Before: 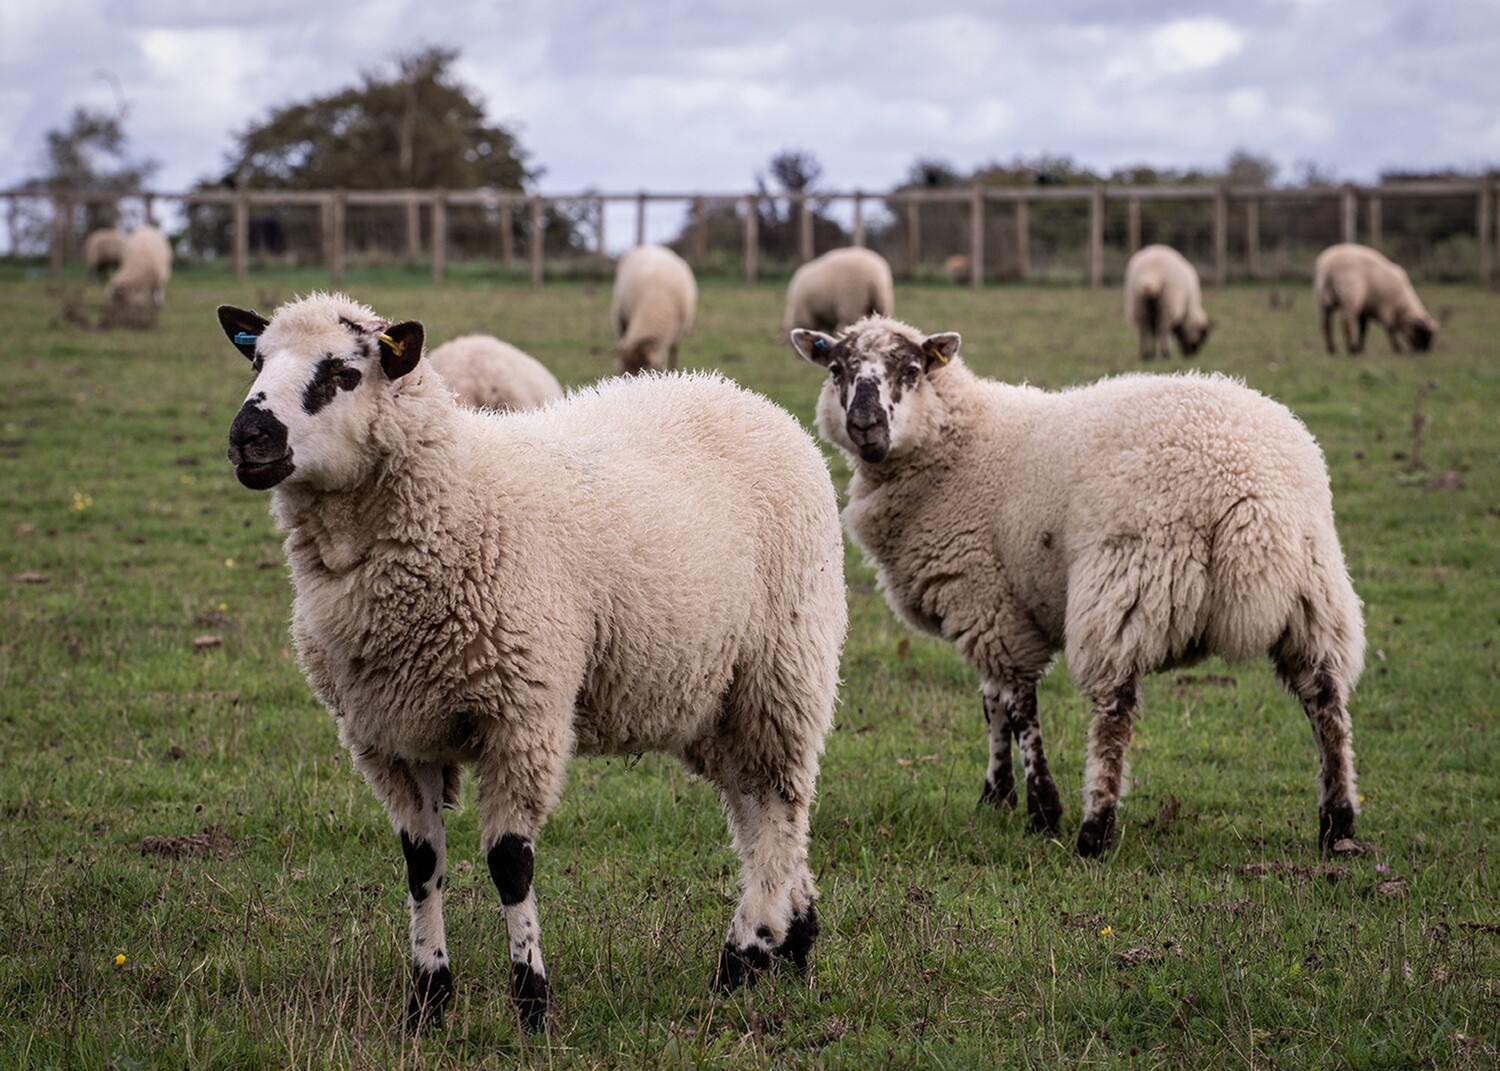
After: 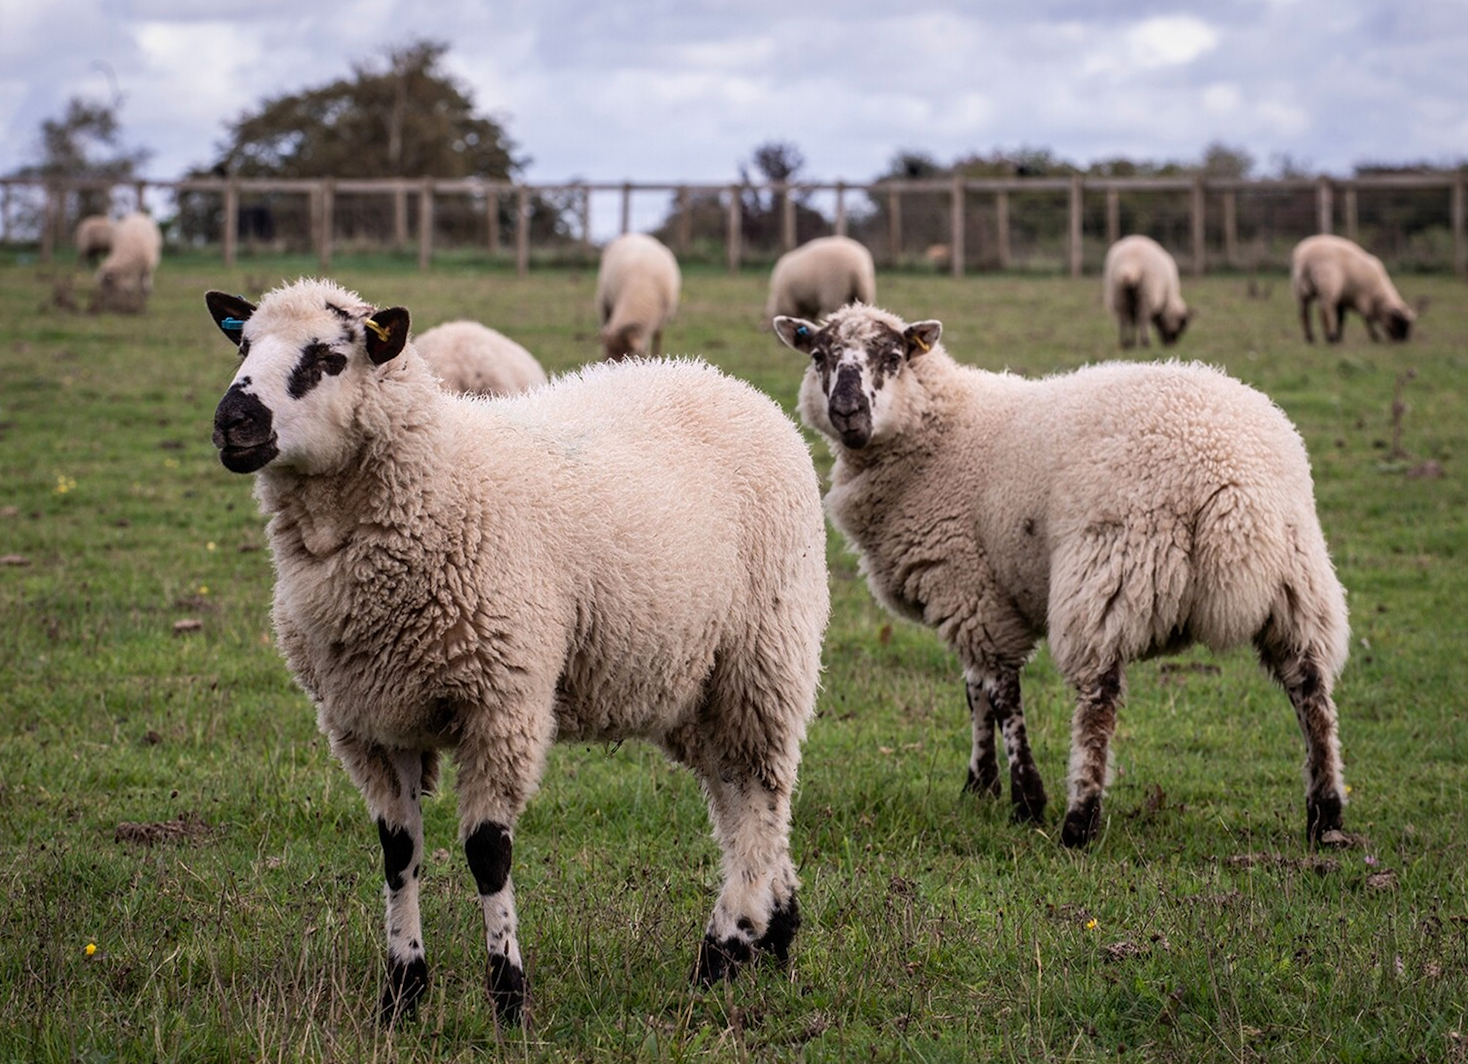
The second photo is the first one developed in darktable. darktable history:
color zones: curves: ch0 [(0, 0.558) (0.143, 0.559) (0.286, 0.529) (0.429, 0.505) (0.571, 0.5) (0.714, 0.5) (0.857, 0.5) (1, 0.558)]; ch1 [(0, 0.469) (0.01, 0.469) (0.12, 0.446) (0.248, 0.469) (0.5, 0.5) (0.748, 0.5) (0.99, 0.469) (1, 0.469)]
rotate and perspective: rotation 0.226°, lens shift (vertical) -0.042, crop left 0.023, crop right 0.982, crop top 0.006, crop bottom 0.994
